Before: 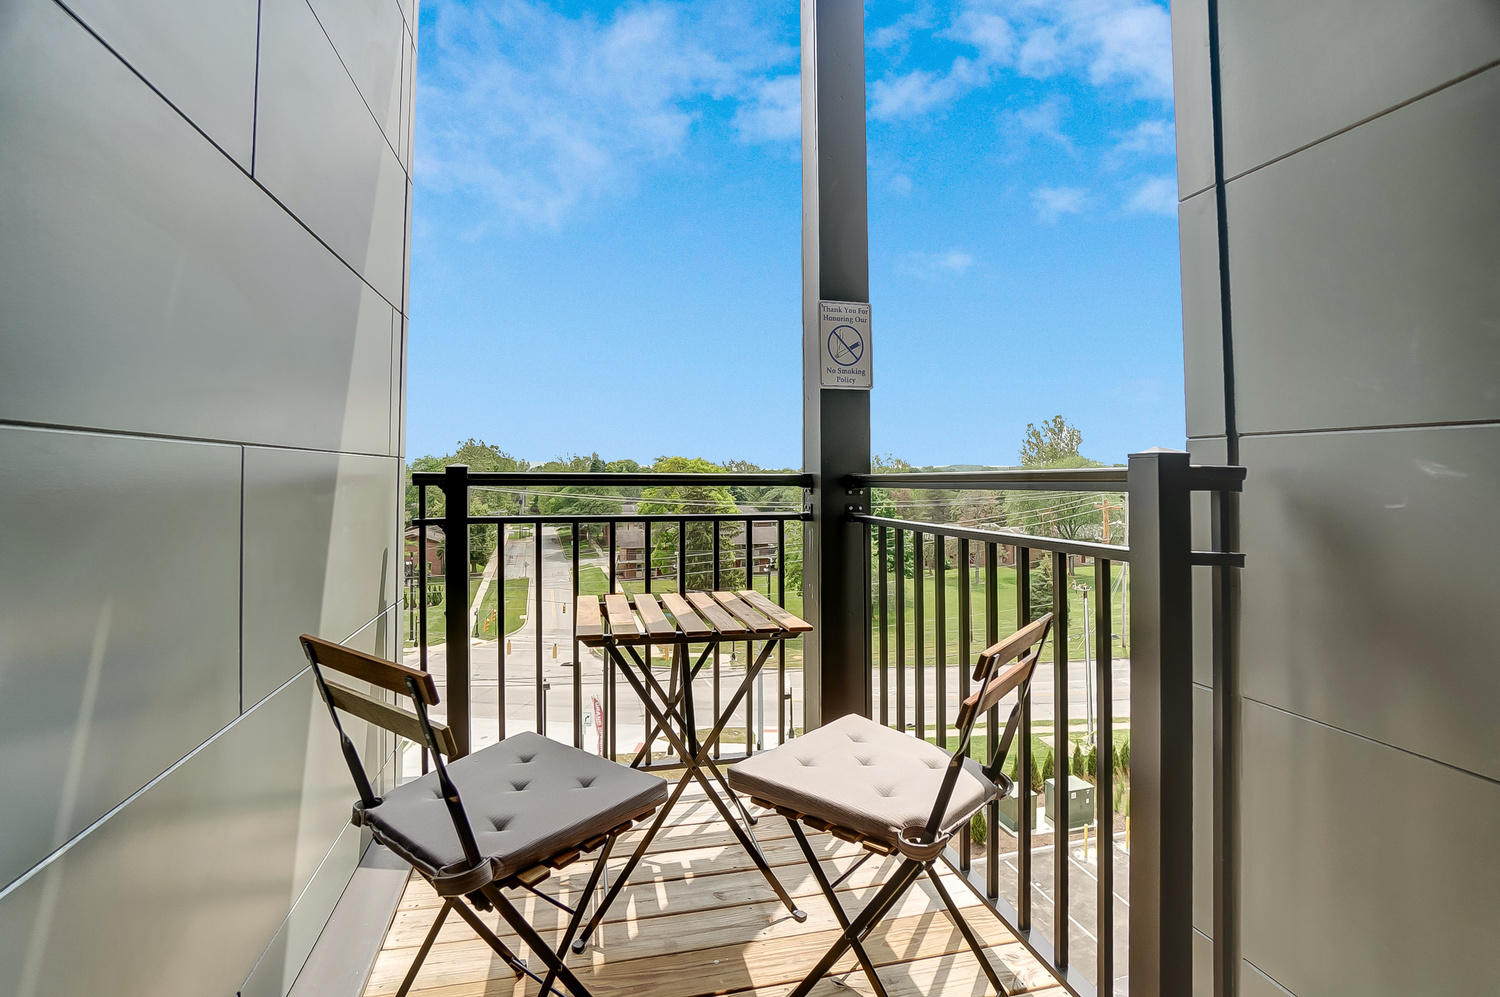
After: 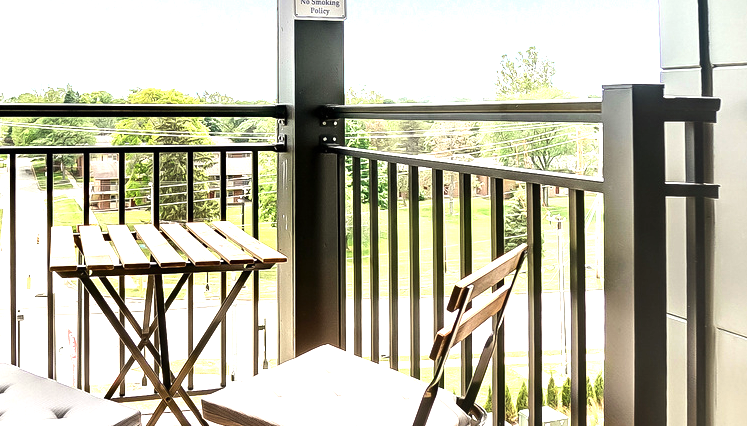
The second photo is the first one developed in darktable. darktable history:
exposure: black level correction 0, exposure 1.001 EV, compensate exposure bias true, compensate highlight preservation false
crop: left 35.112%, top 37.069%, right 15.079%, bottom 20.116%
tone equalizer: -8 EV -0.735 EV, -7 EV -0.671 EV, -6 EV -0.564 EV, -5 EV -0.394 EV, -3 EV 0.373 EV, -2 EV 0.6 EV, -1 EV 0.675 EV, +0 EV 0.733 EV, edges refinement/feathering 500, mask exposure compensation -1.57 EV, preserve details guided filter
